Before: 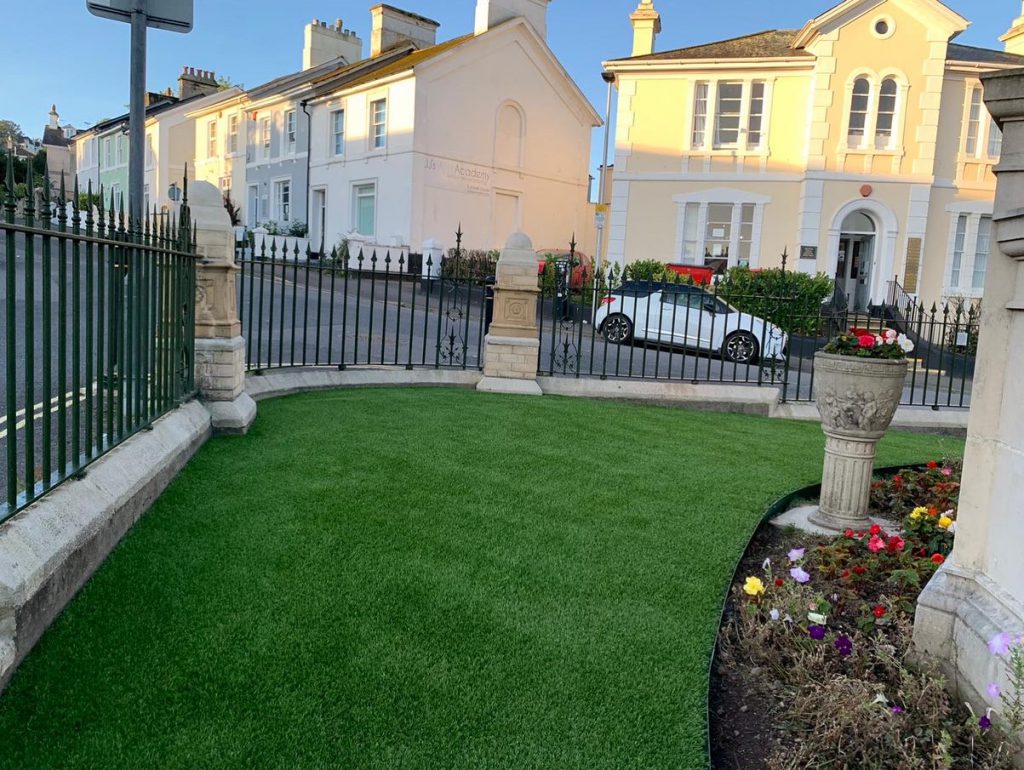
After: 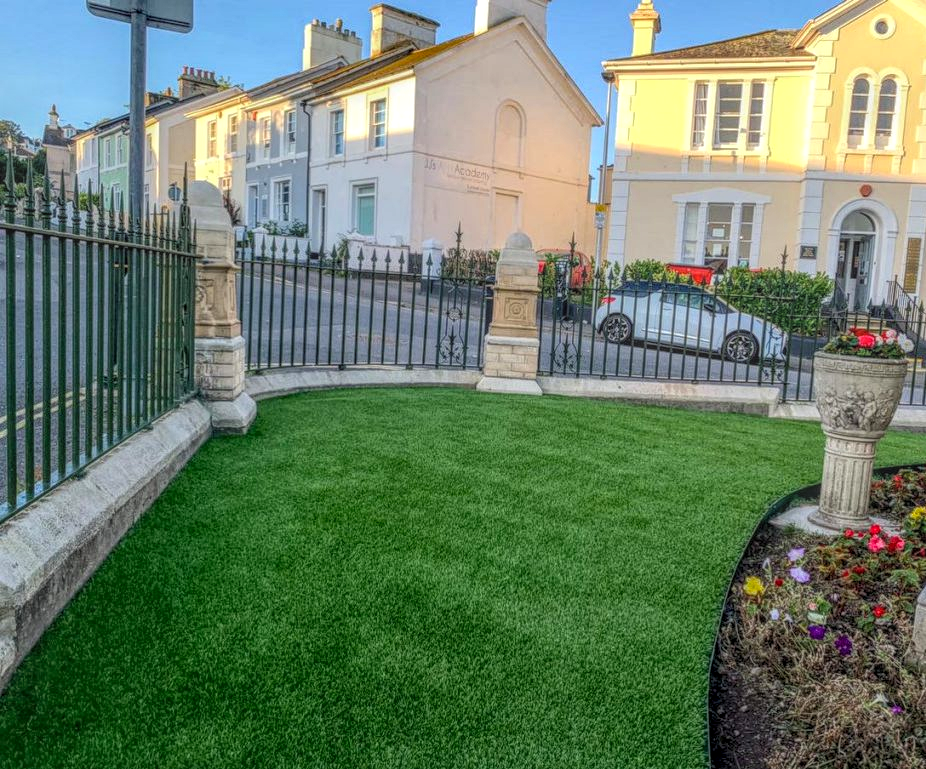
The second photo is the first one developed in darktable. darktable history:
crop: right 9.5%, bottom 0.022%
local contrast: highlights 2%, shadows 2%, detail 201%, midtone range 0.248
contrast brightness saturation: contrast 0.073, brightness 0.074, saturation 0.178
